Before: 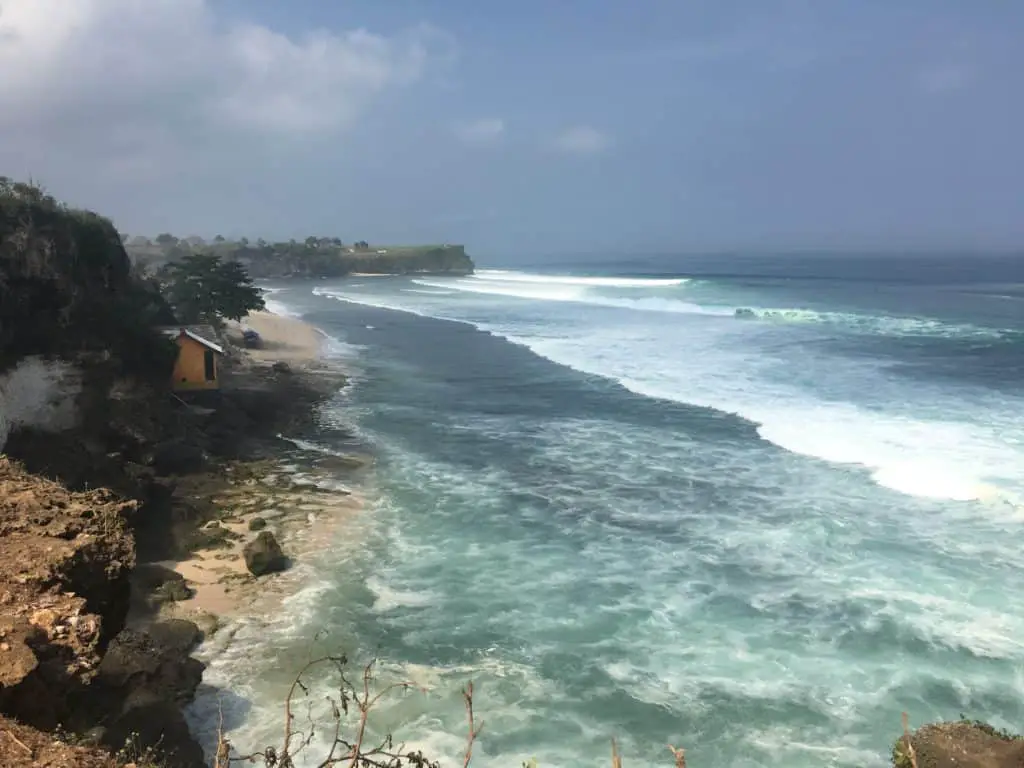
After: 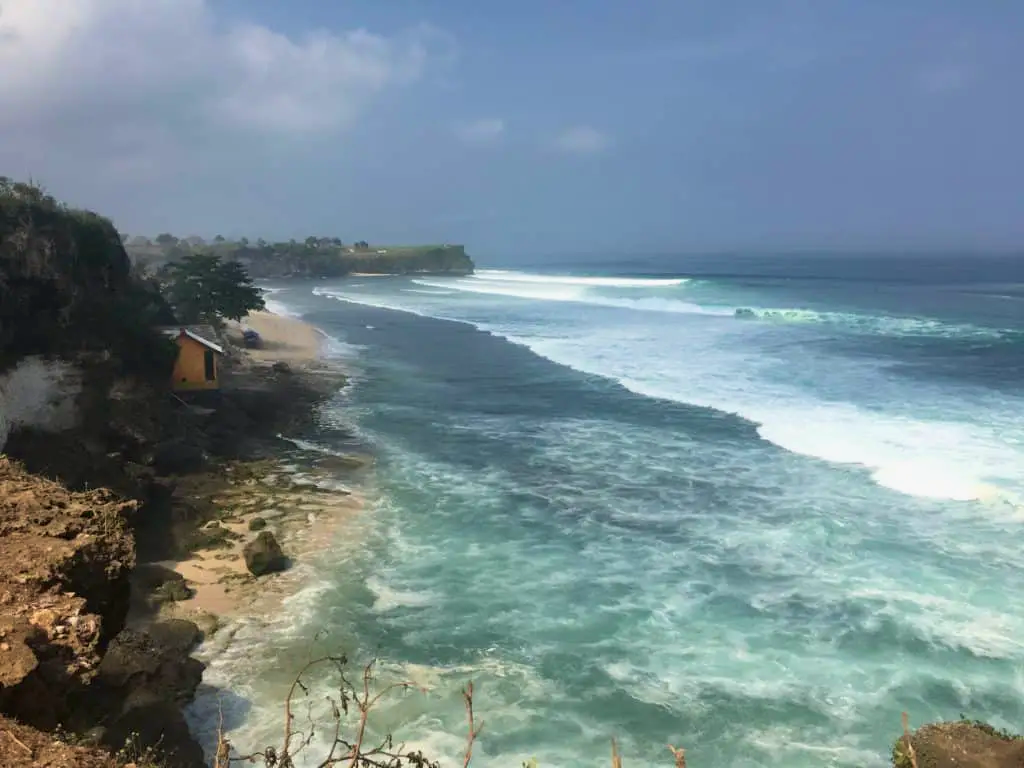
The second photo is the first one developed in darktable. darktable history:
tone equalizer: on, module defaults
velvia: on, module defaults
exposure: black level correction 0.002, exposure -0.105 EV, compensate highlight preservation false
